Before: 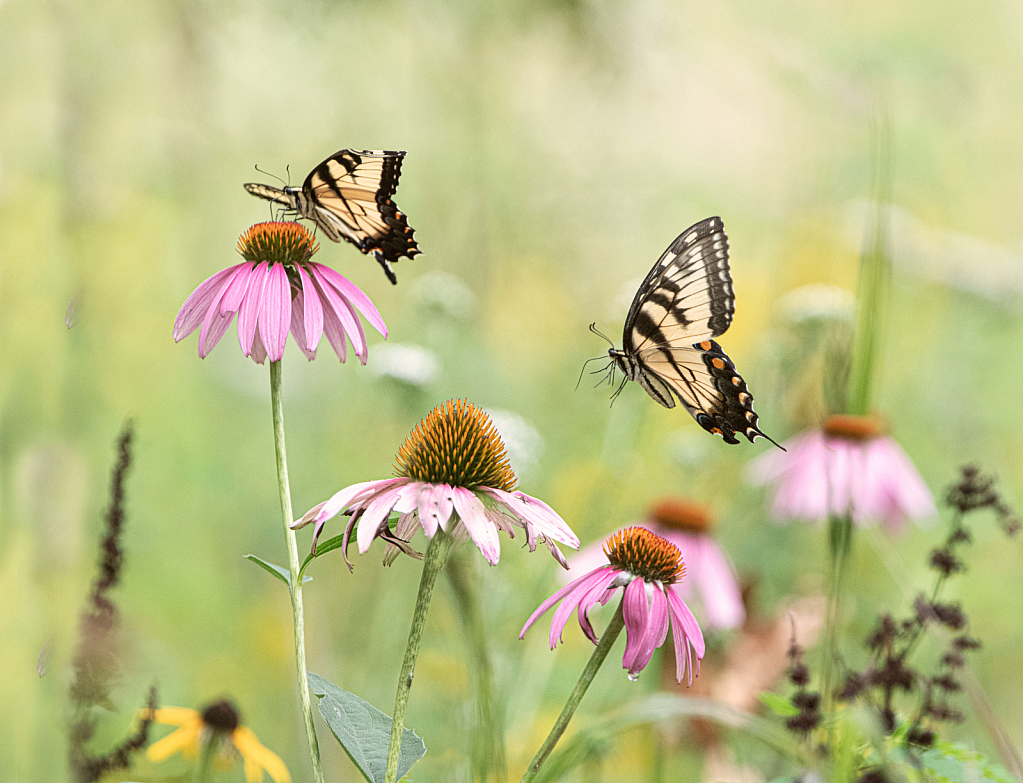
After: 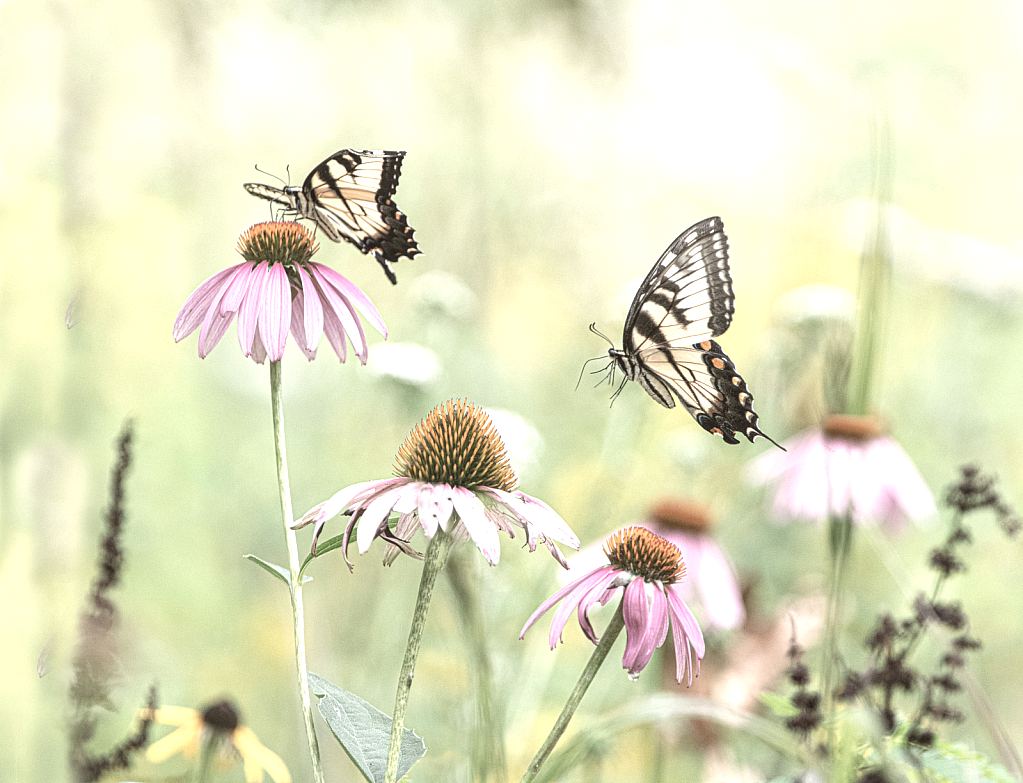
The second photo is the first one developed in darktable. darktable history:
color correction: highlights b* -0.019, saturation 0.53
exposure: exposure 0.657 EV, compensate highlight preservation false
local contrast: detail 110%
